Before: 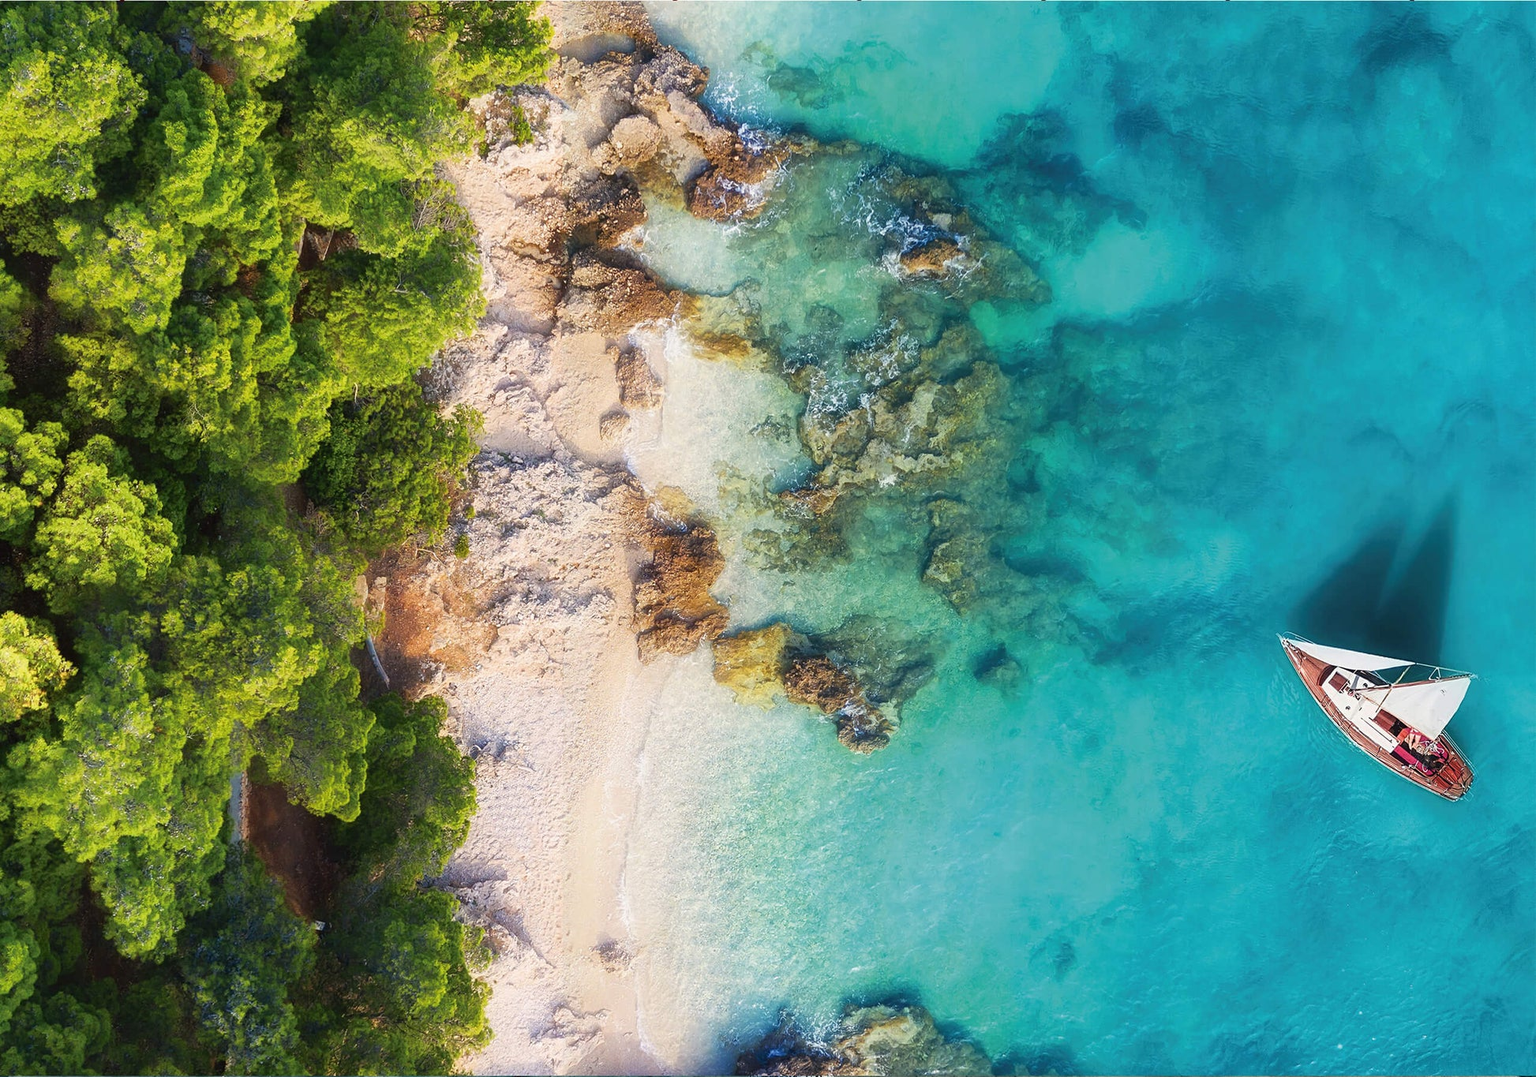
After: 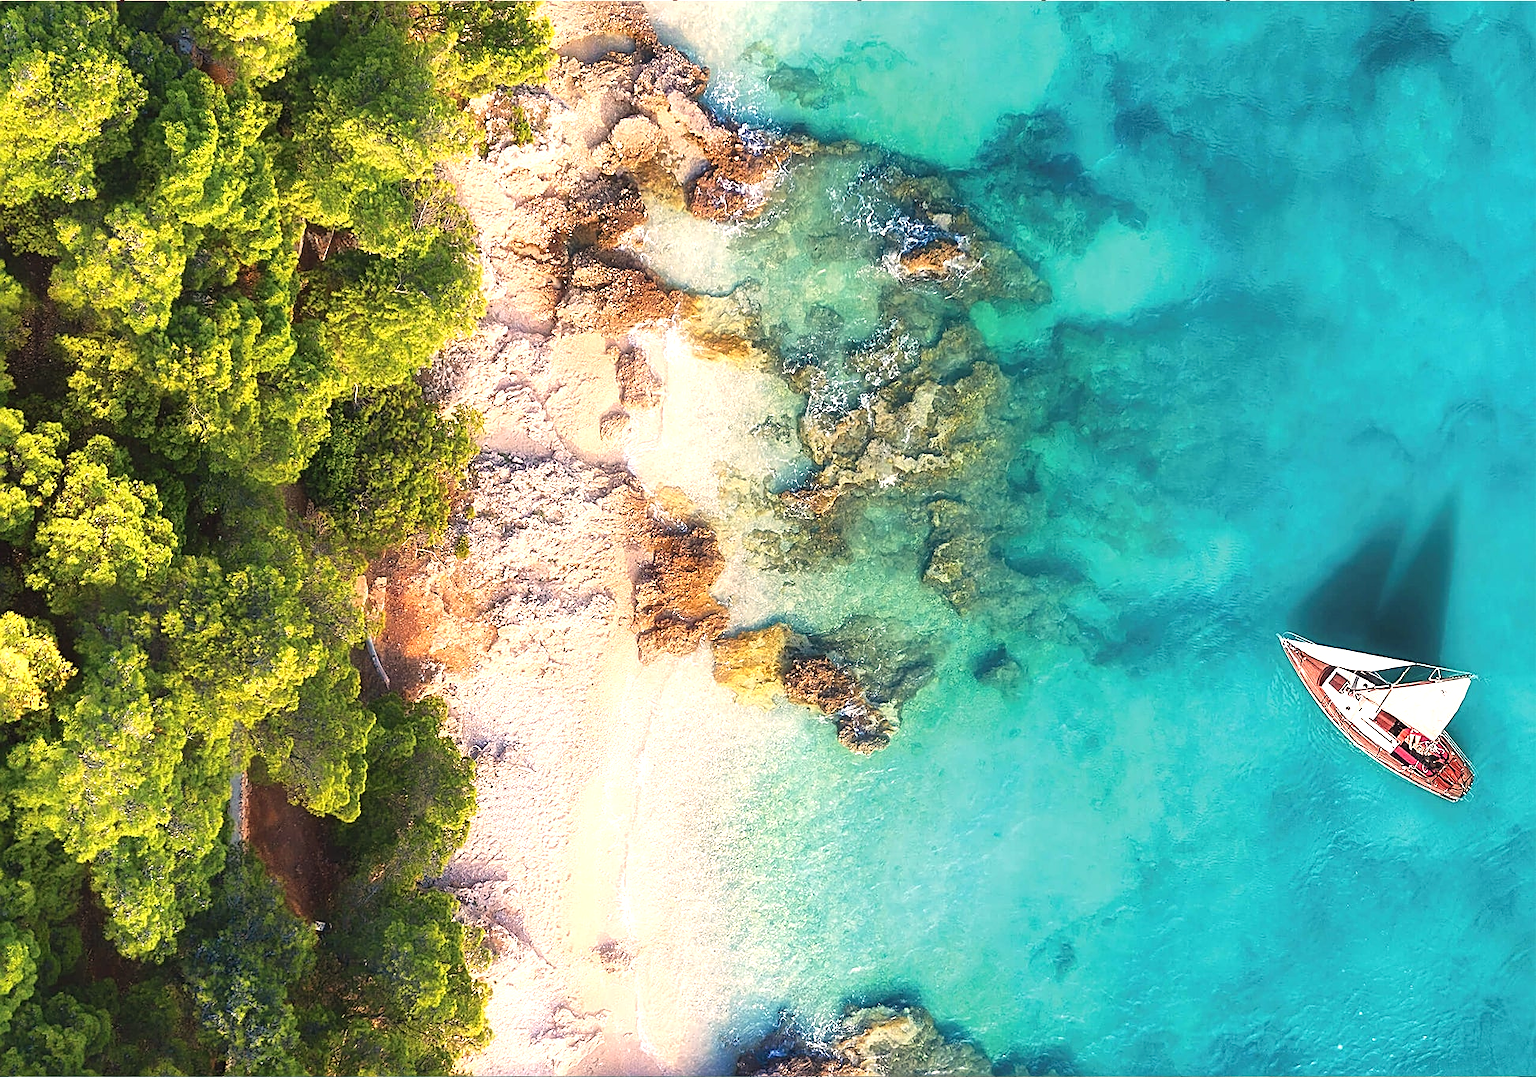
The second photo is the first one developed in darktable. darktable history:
sharpen: amount 0.75
exposure: black level correction -0.002, exposure 0.54 EV, compensate highlight preservation false
white balance: red 1.127, blue 0.943
